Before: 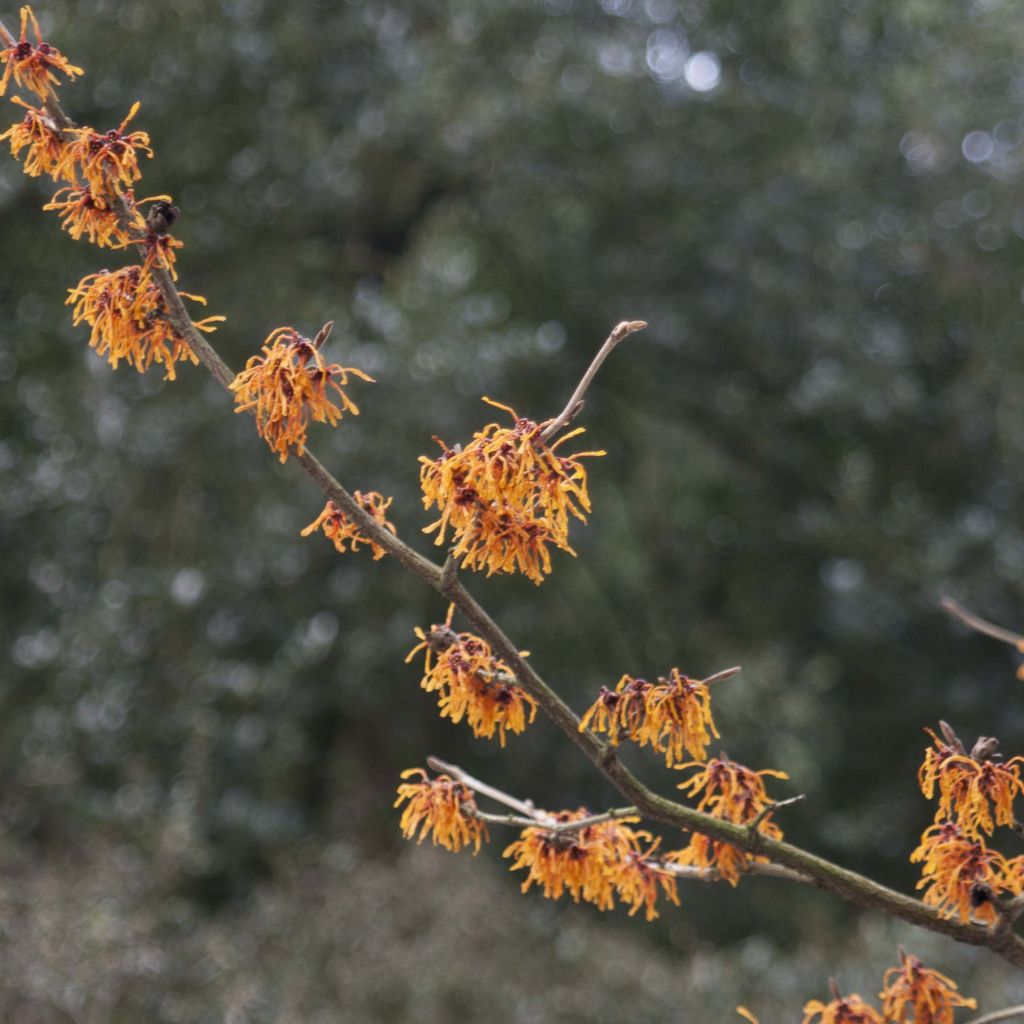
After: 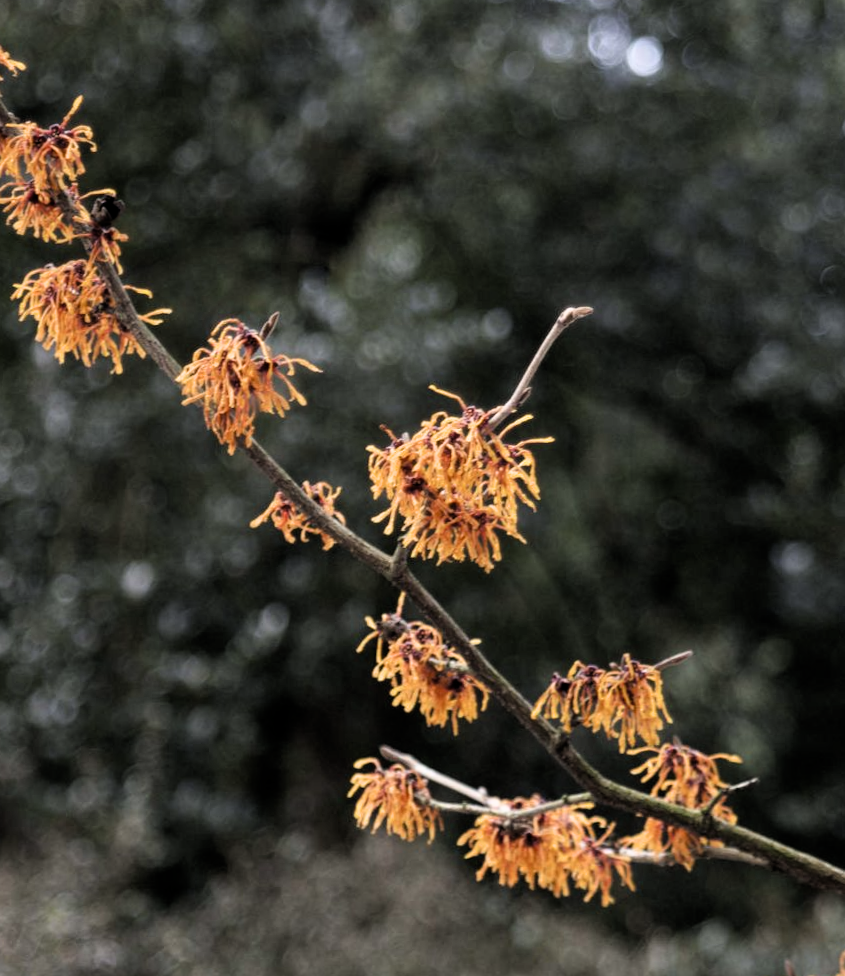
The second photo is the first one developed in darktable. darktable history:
filmic rgb: black relative exposure -5.55 EV, white relative exposure 2.51 EV, target black luminance 0%, hardness 4.52, latitude 66.85%, contrast 1.46, shadows ↔ highlights balance -3.79%
crop and rotate: angle 0.912°, left 4.304%, top 0.498%, right 11.816%, bottom 2.609%
